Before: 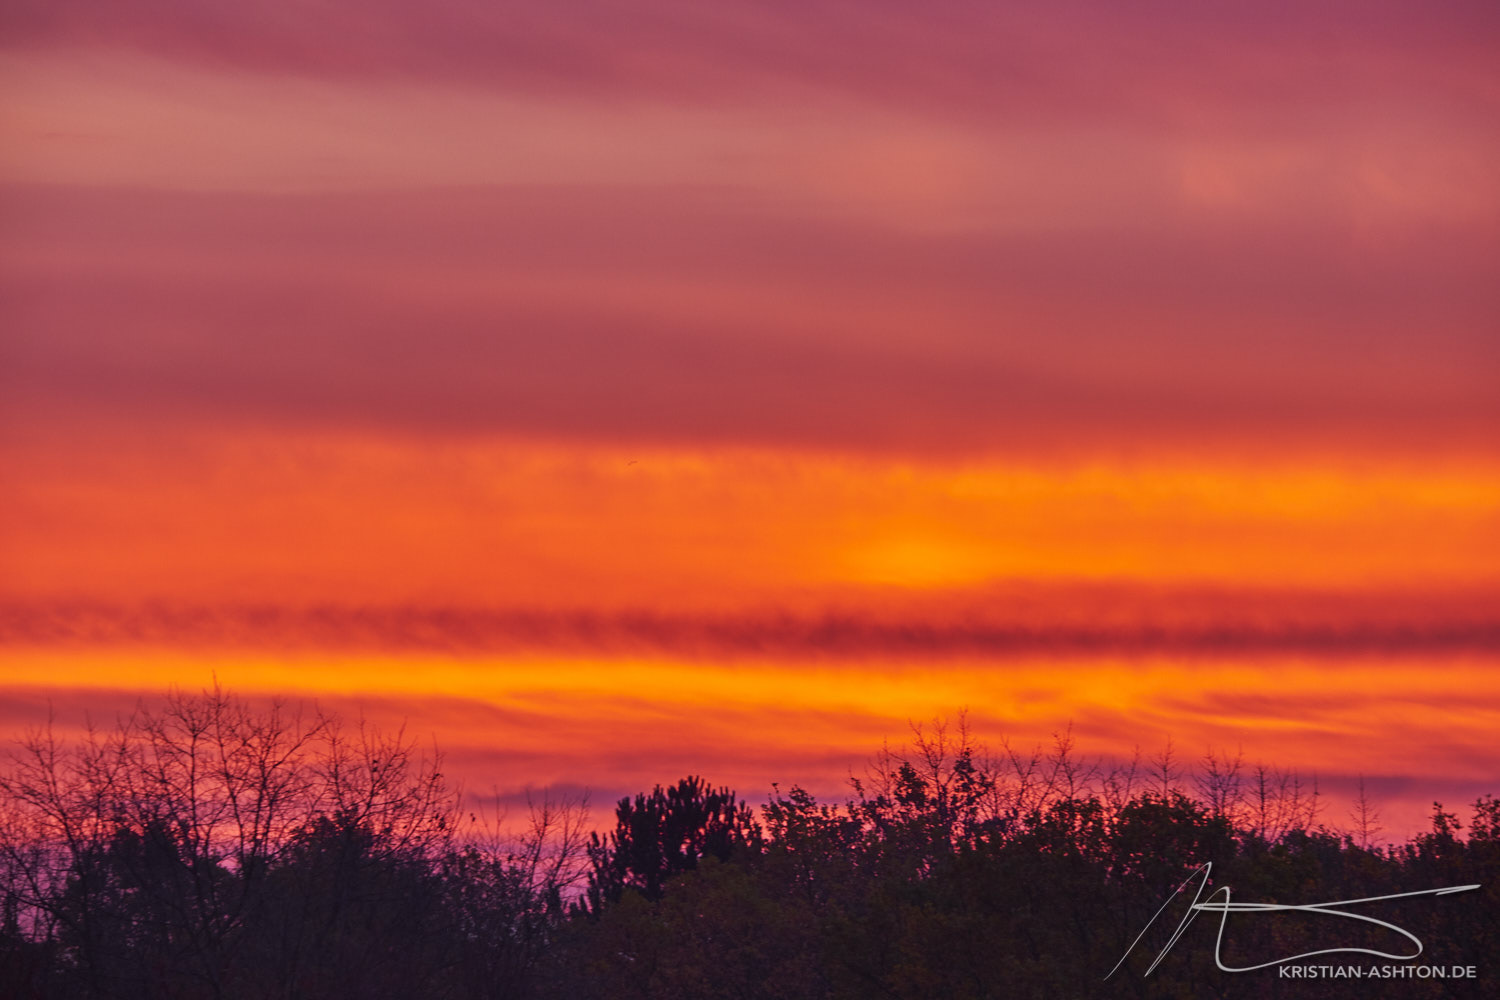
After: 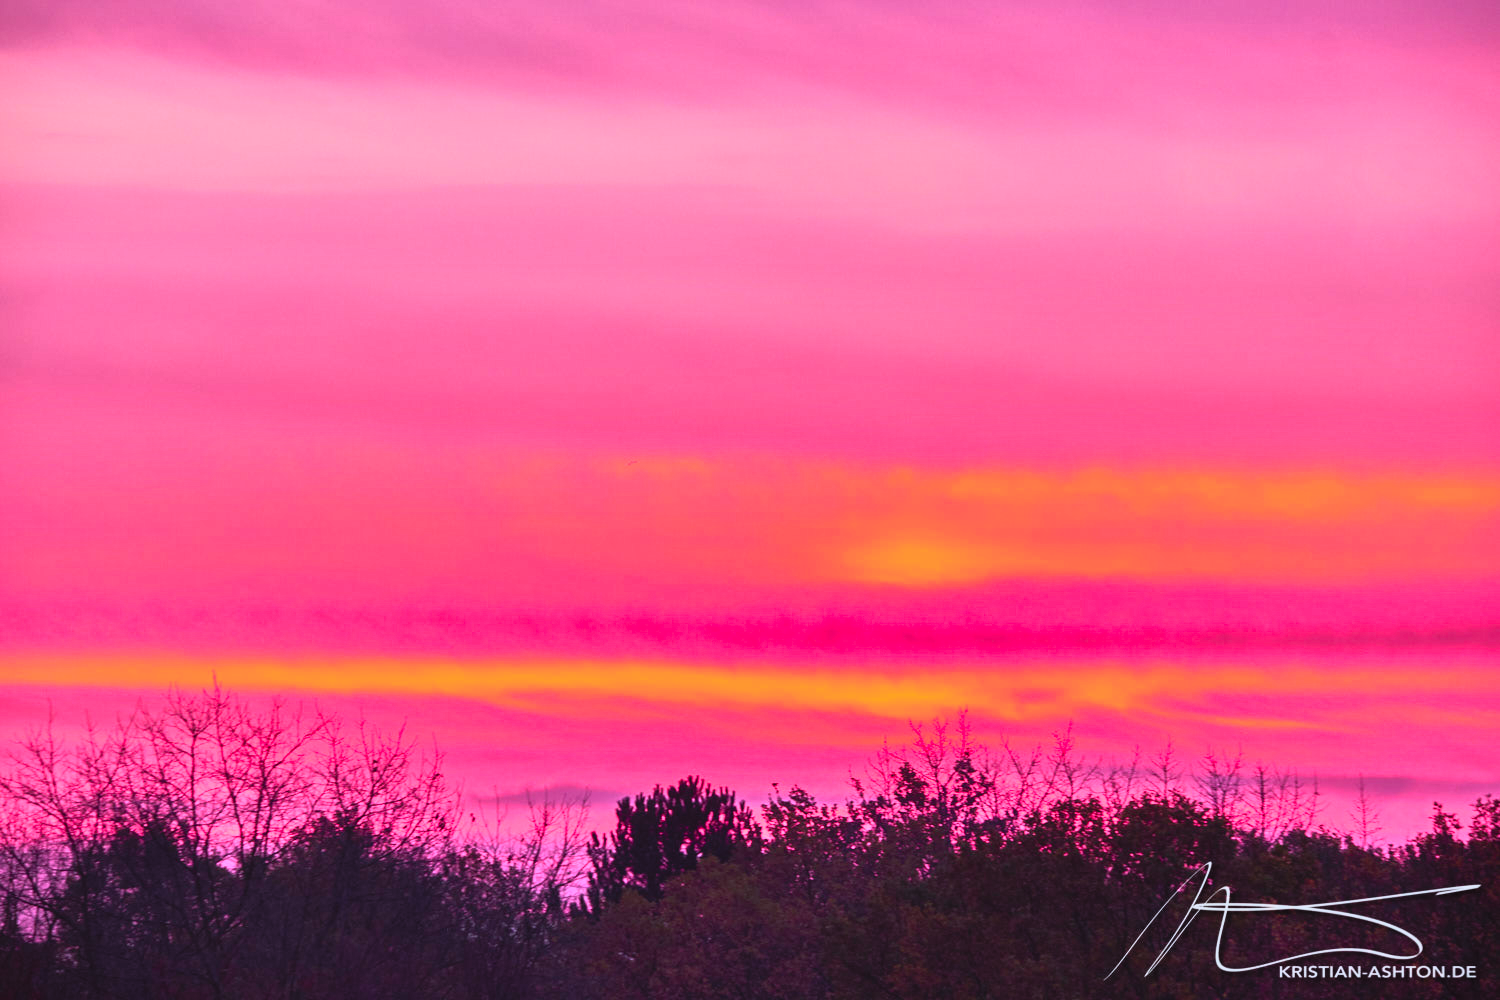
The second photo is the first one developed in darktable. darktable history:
tone curve: curves: ch0 [(0.003, 0.029) (0.188, 0.252) (0.46, 0.56) (0.608, 0.748) (0.871, 0.955) (1, 1)]; ch1 [(0, 0) (0.35, 0.356) (0.45, 0.453) (0.508, 0.515) (0.618, 0.634) (1, 1)]; ch2 [(0, 0) (0.456, 0.469) (0.5, 0.5) (0.634, 0.625) (1, 1)], color space Lab, independent channels, preserve colors none
color zones: curves: ch1 [(0.239, 0.552) (0.75, 0.5)]; ch2 [(0.25, 0.462) (0.749, 0.457)], mix 25.94%
contrast brightness saturation: contrast 0.2, brightness 0.16, saturation 0.22
white balance: red 0.924, blue 1.095
